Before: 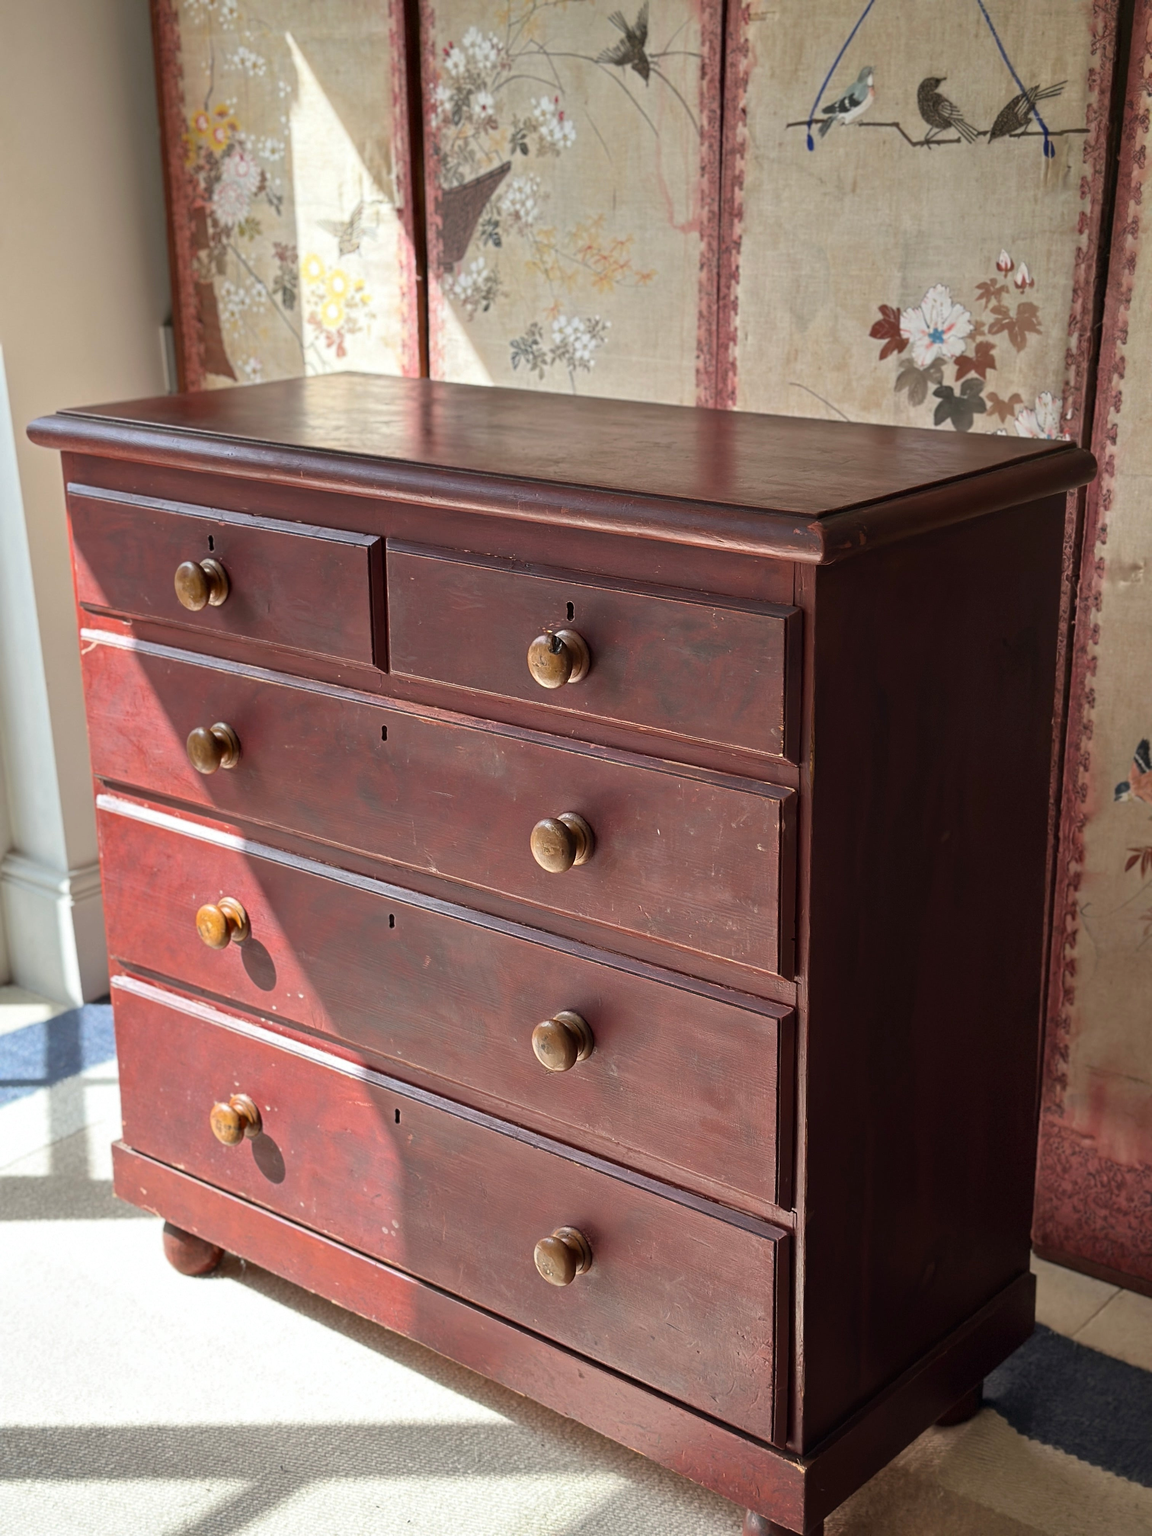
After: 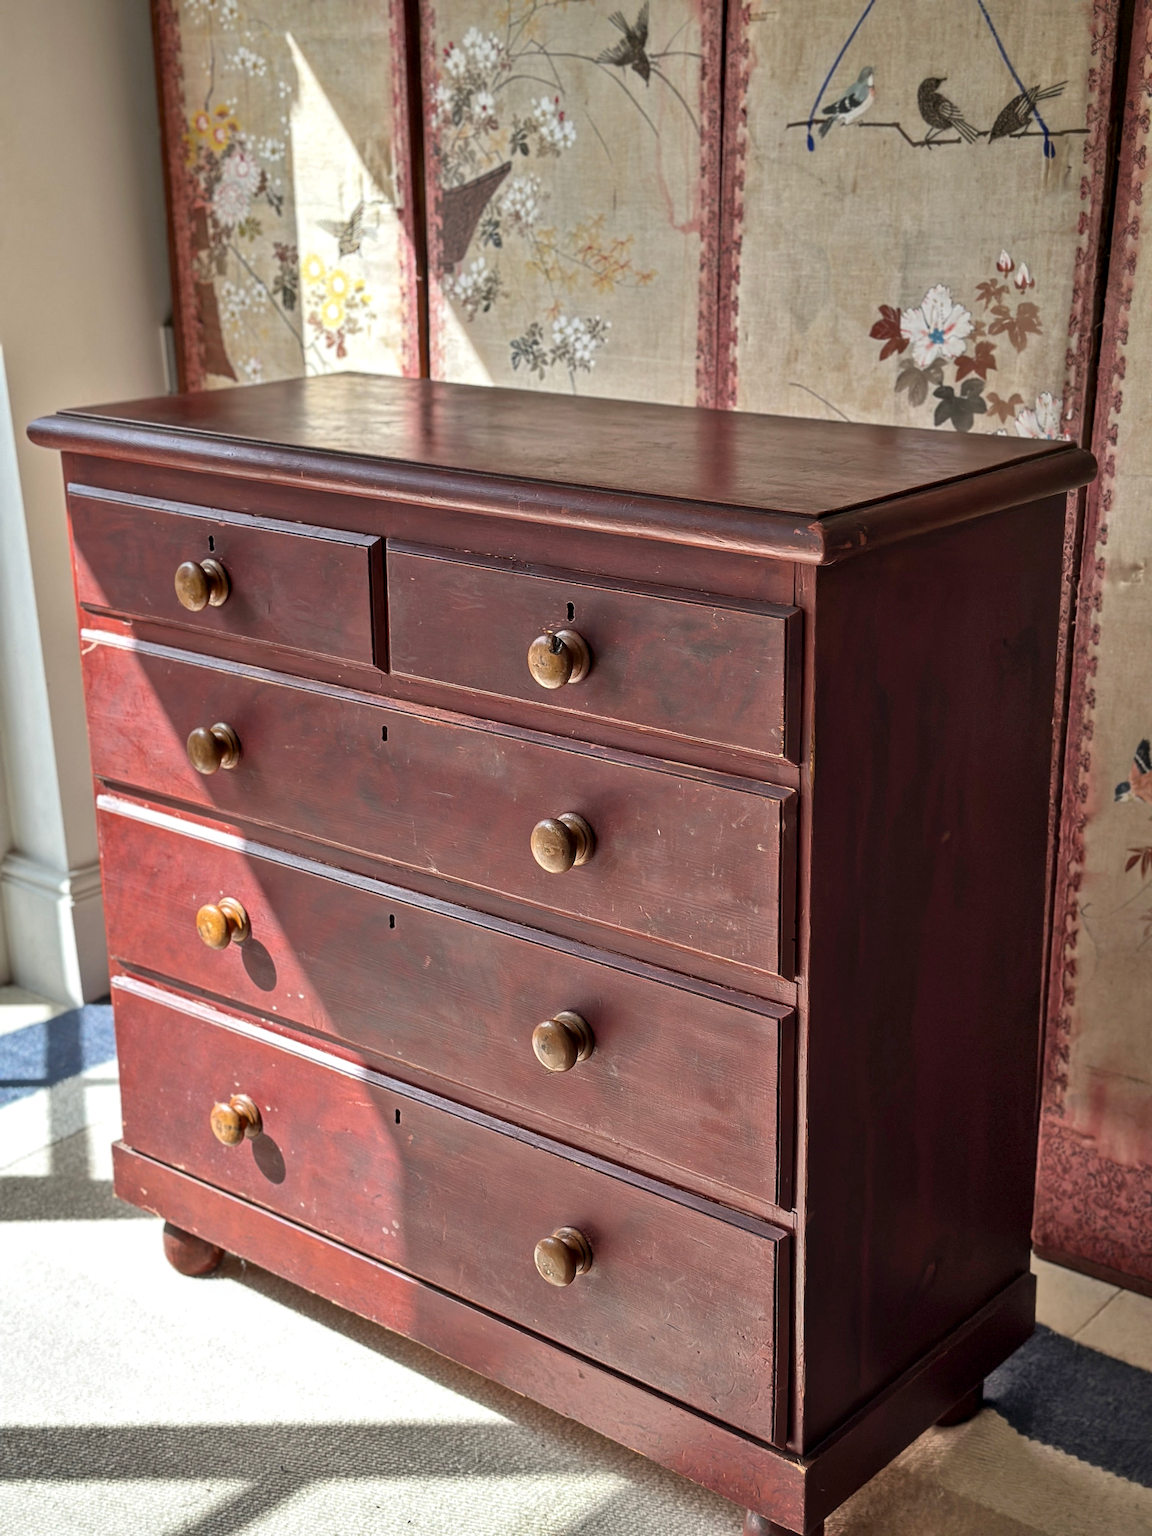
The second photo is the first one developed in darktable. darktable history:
local contrast: on, module defaults
shadows and highlights: low approximation 0.01, soften with gaussian
